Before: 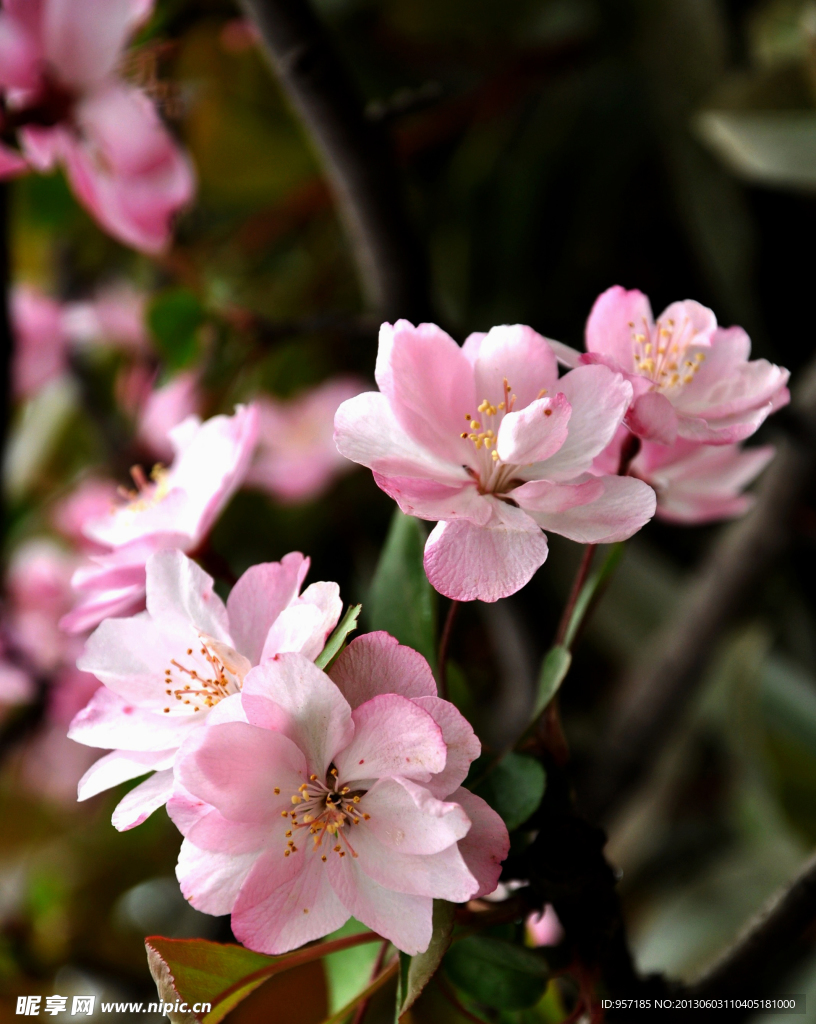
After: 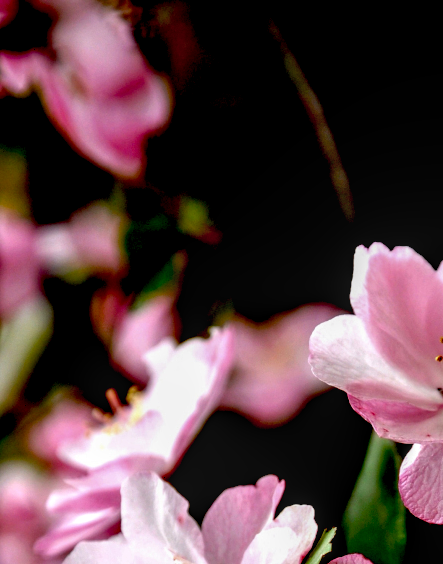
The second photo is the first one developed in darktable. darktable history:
exposure: black level correction 0.048, exposure 0.013 EV, compensate highlight preservation false
local contrast: detail 130%
base curve: curves: ch0 [(0, 0) (0.303, 0.277) (1, 1)]
crop and rotate: left 3.07%, top 7.534%, right 42.628%, bottom 37.385%
